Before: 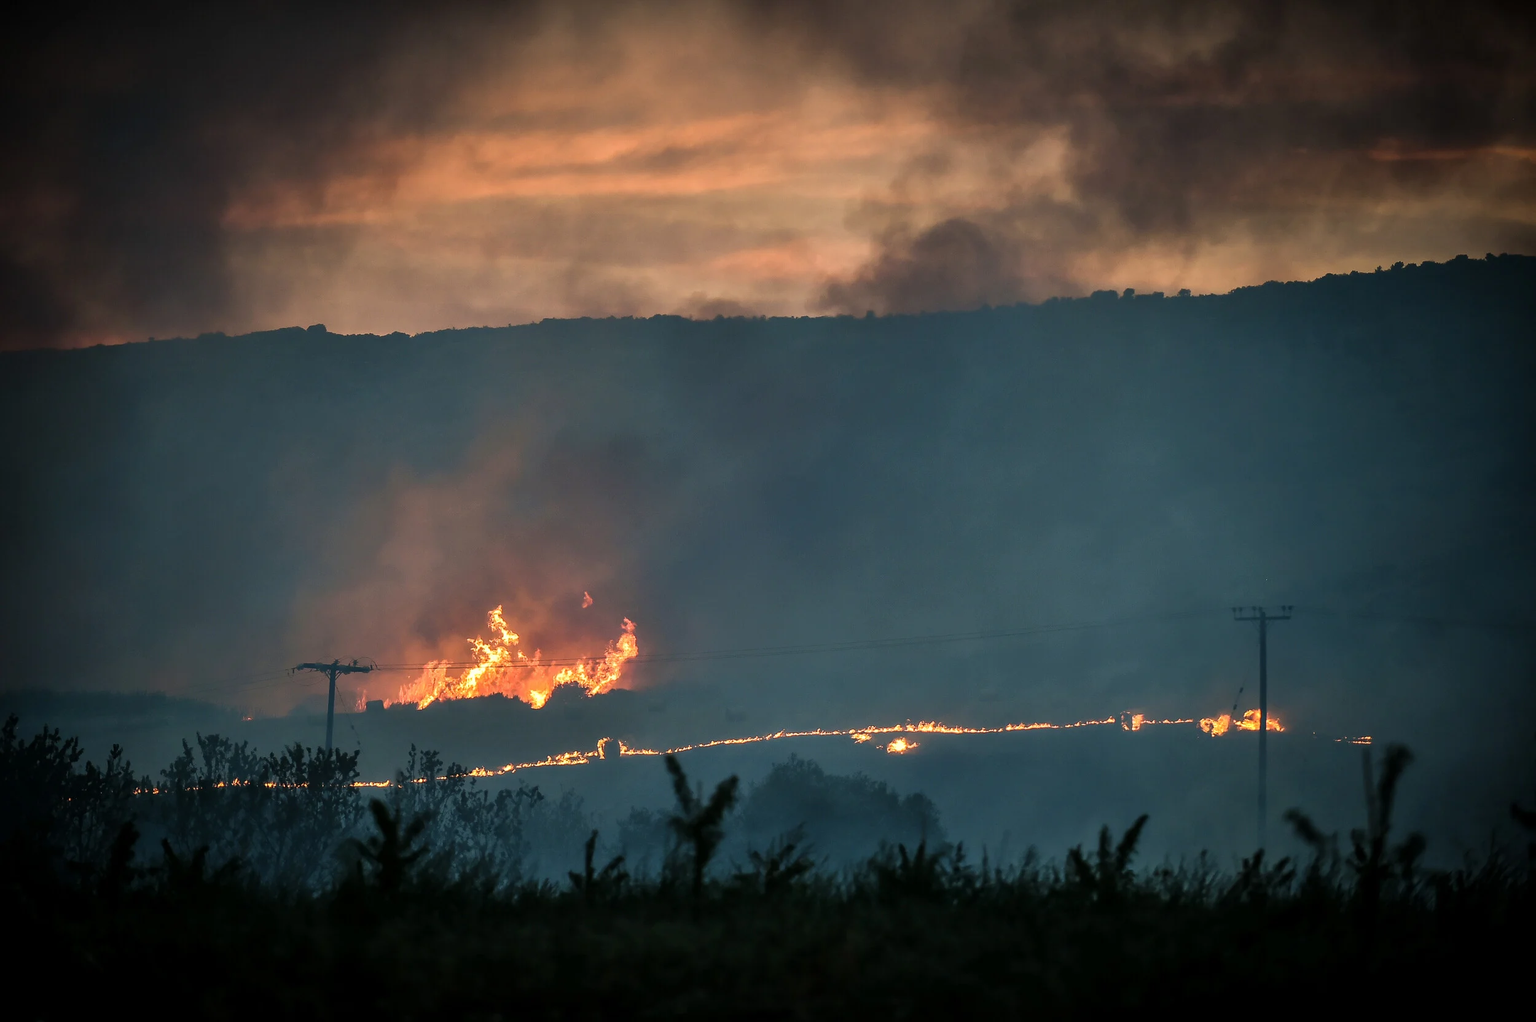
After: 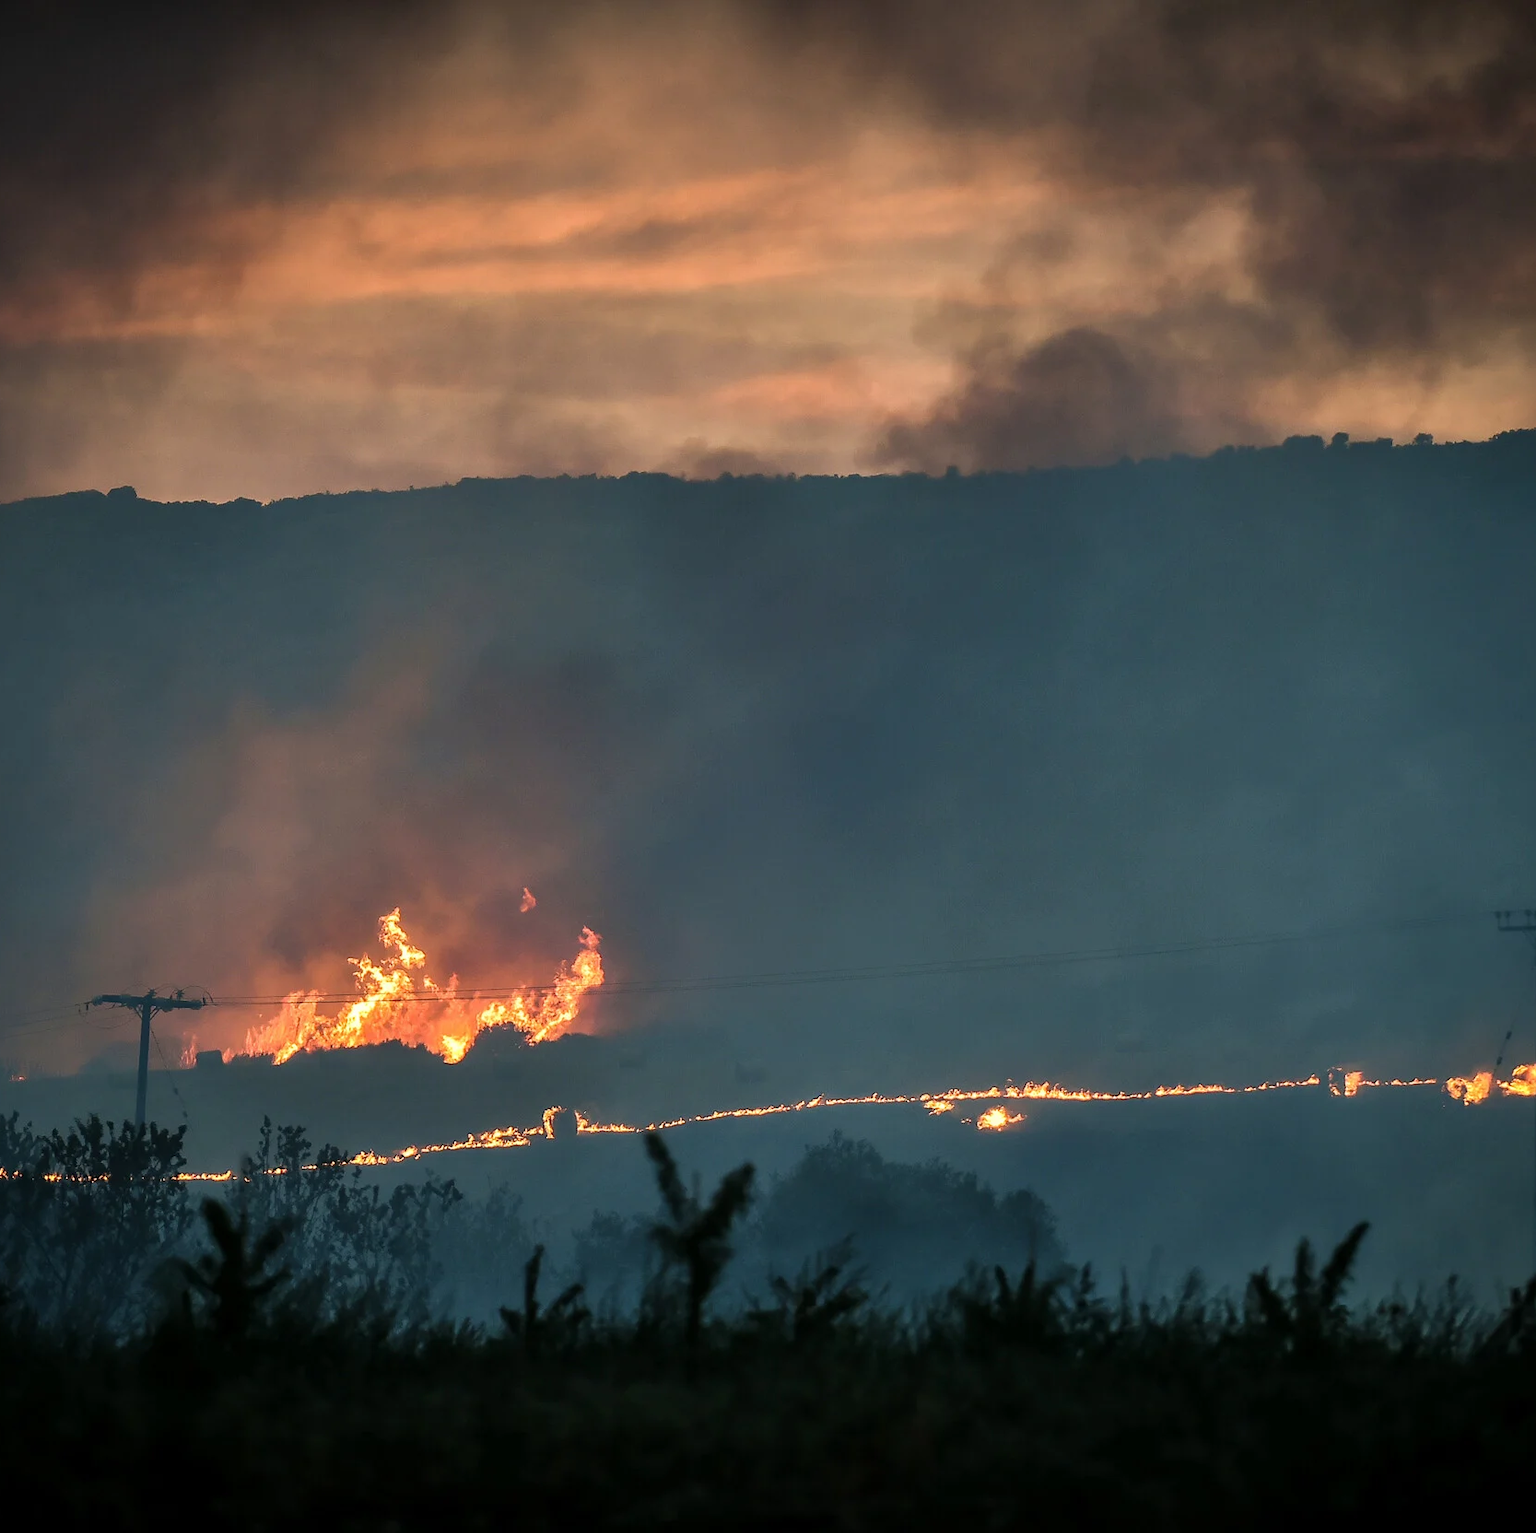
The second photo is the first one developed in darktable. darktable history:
crop and rotate: left 15.399%, right 17.912%
exposure: compensate highlight preservation false
